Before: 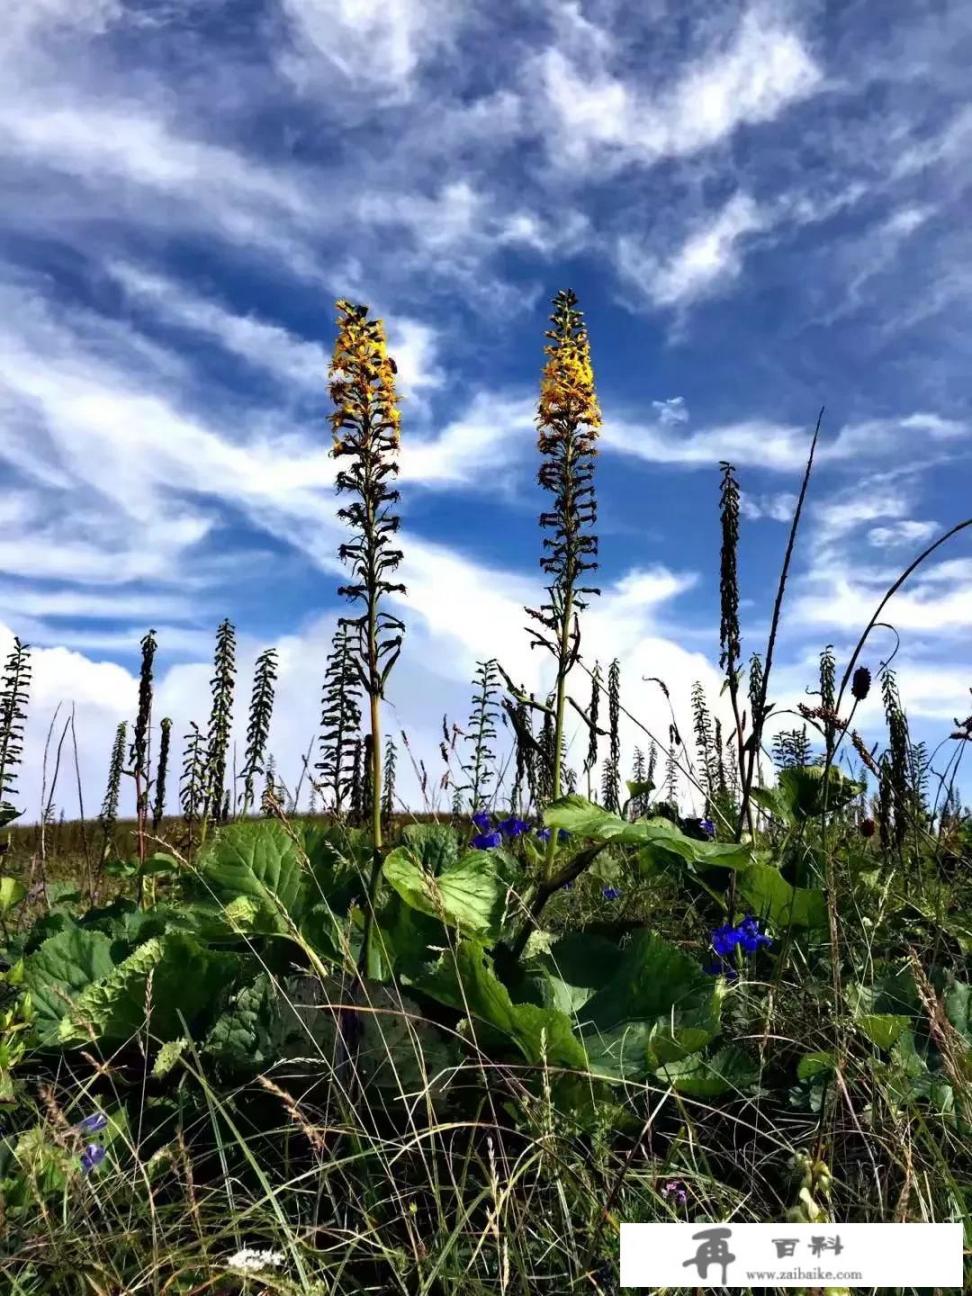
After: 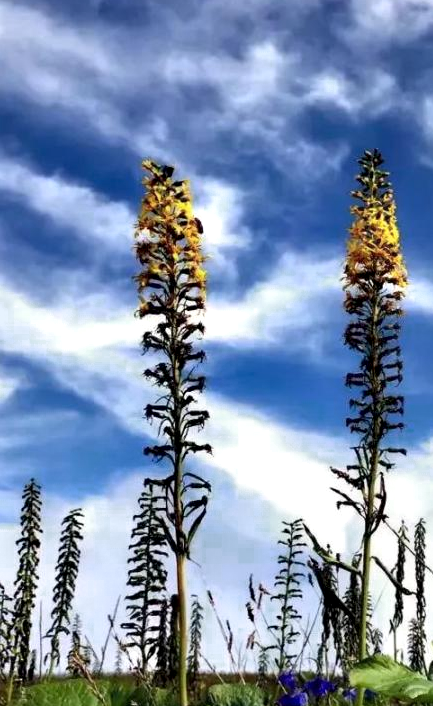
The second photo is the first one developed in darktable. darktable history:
contrast equalizer: y [[0.579, 0.58, 0.505, 0.5, 0.5, 0.5], [0.5 ×6], [0.5 ×6], [0 ×6], [0 ×6]]
crop: left 19.982%, top 10.813%, right 35.46%, bottom 34.695%
color zones: curves: ch0 [(0.25, 0.5) (0.636, 0.25) (0.75, 0.5)]
